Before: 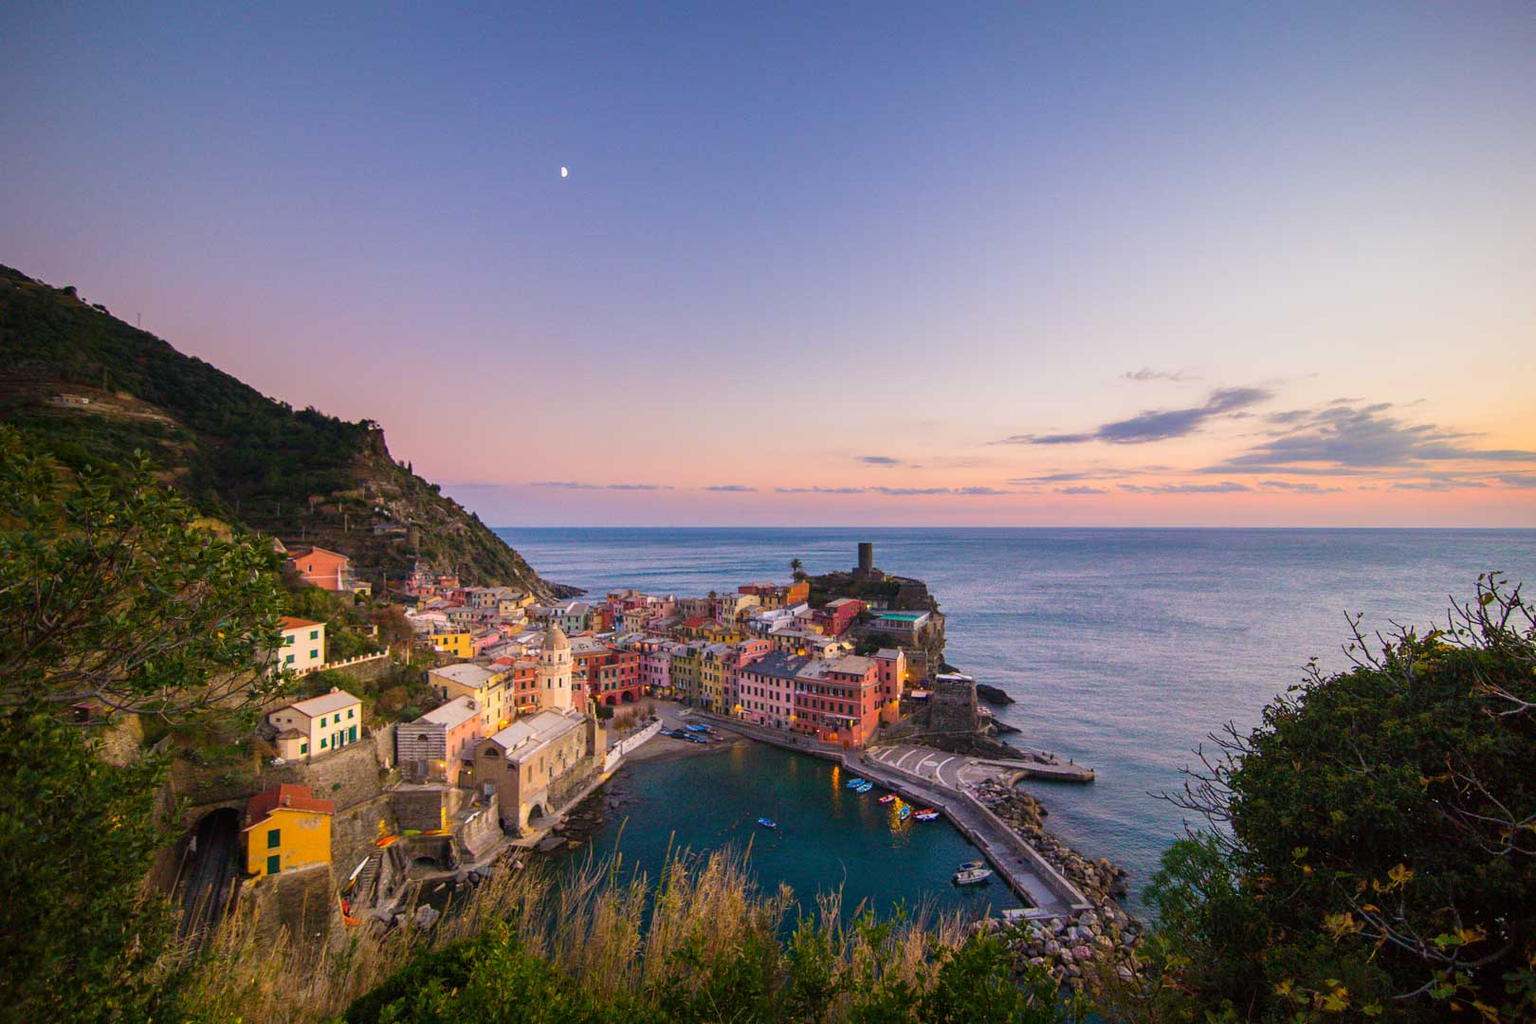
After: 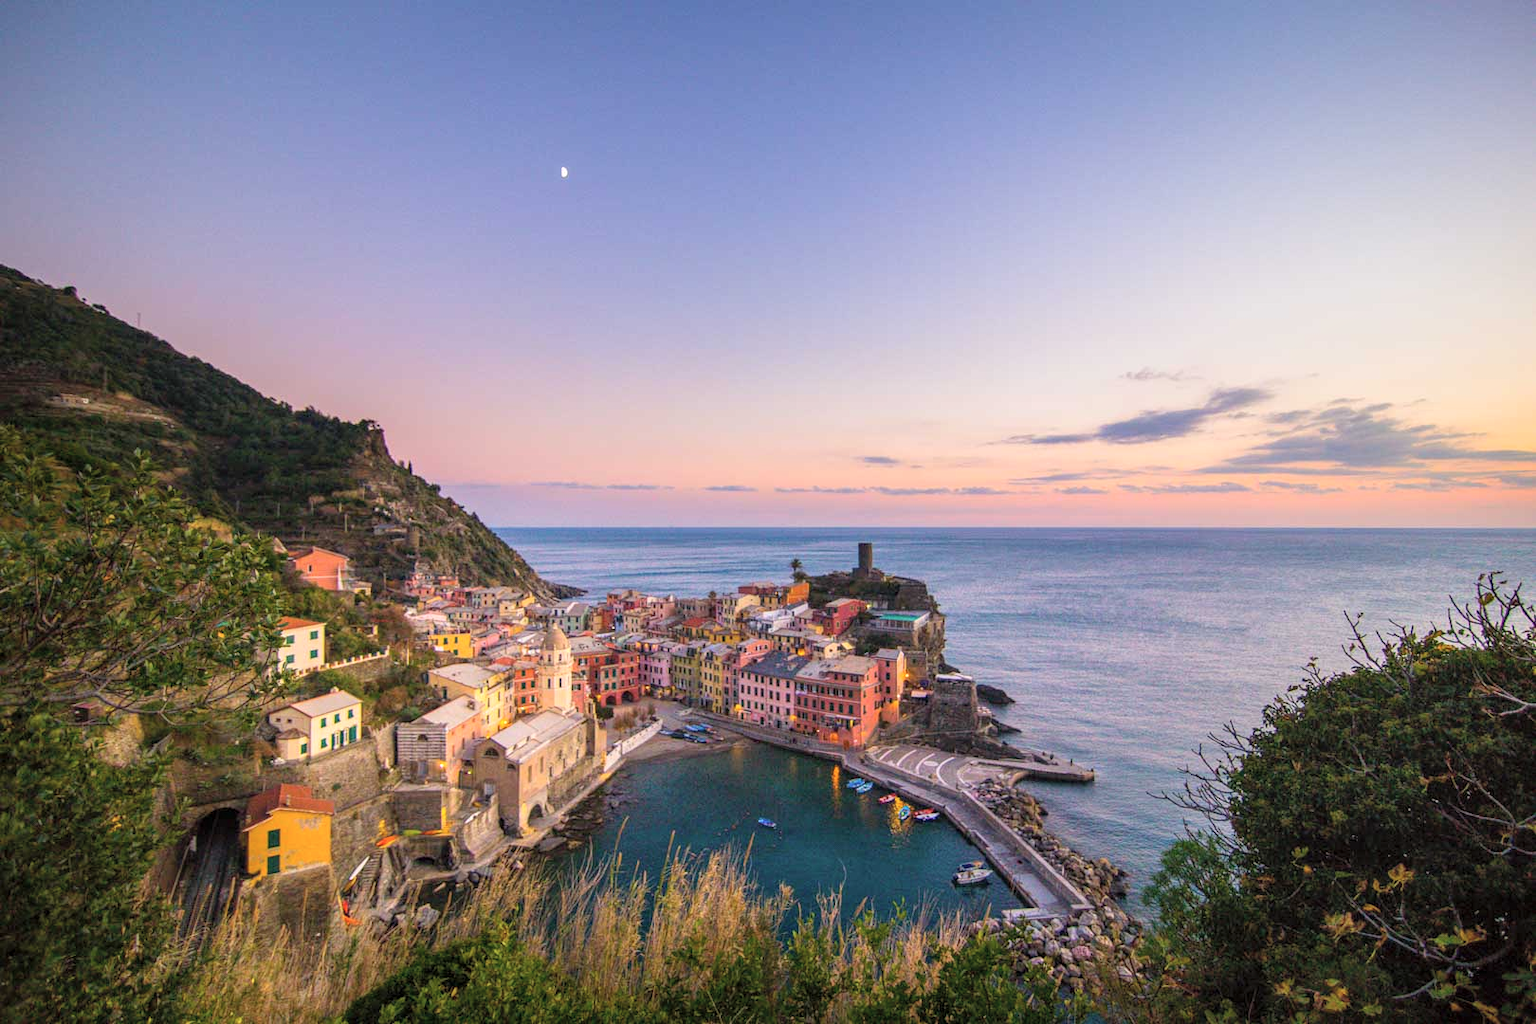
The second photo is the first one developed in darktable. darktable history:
local contrast: on, module defaults
contrast brightness saturation: brightness 0.141
